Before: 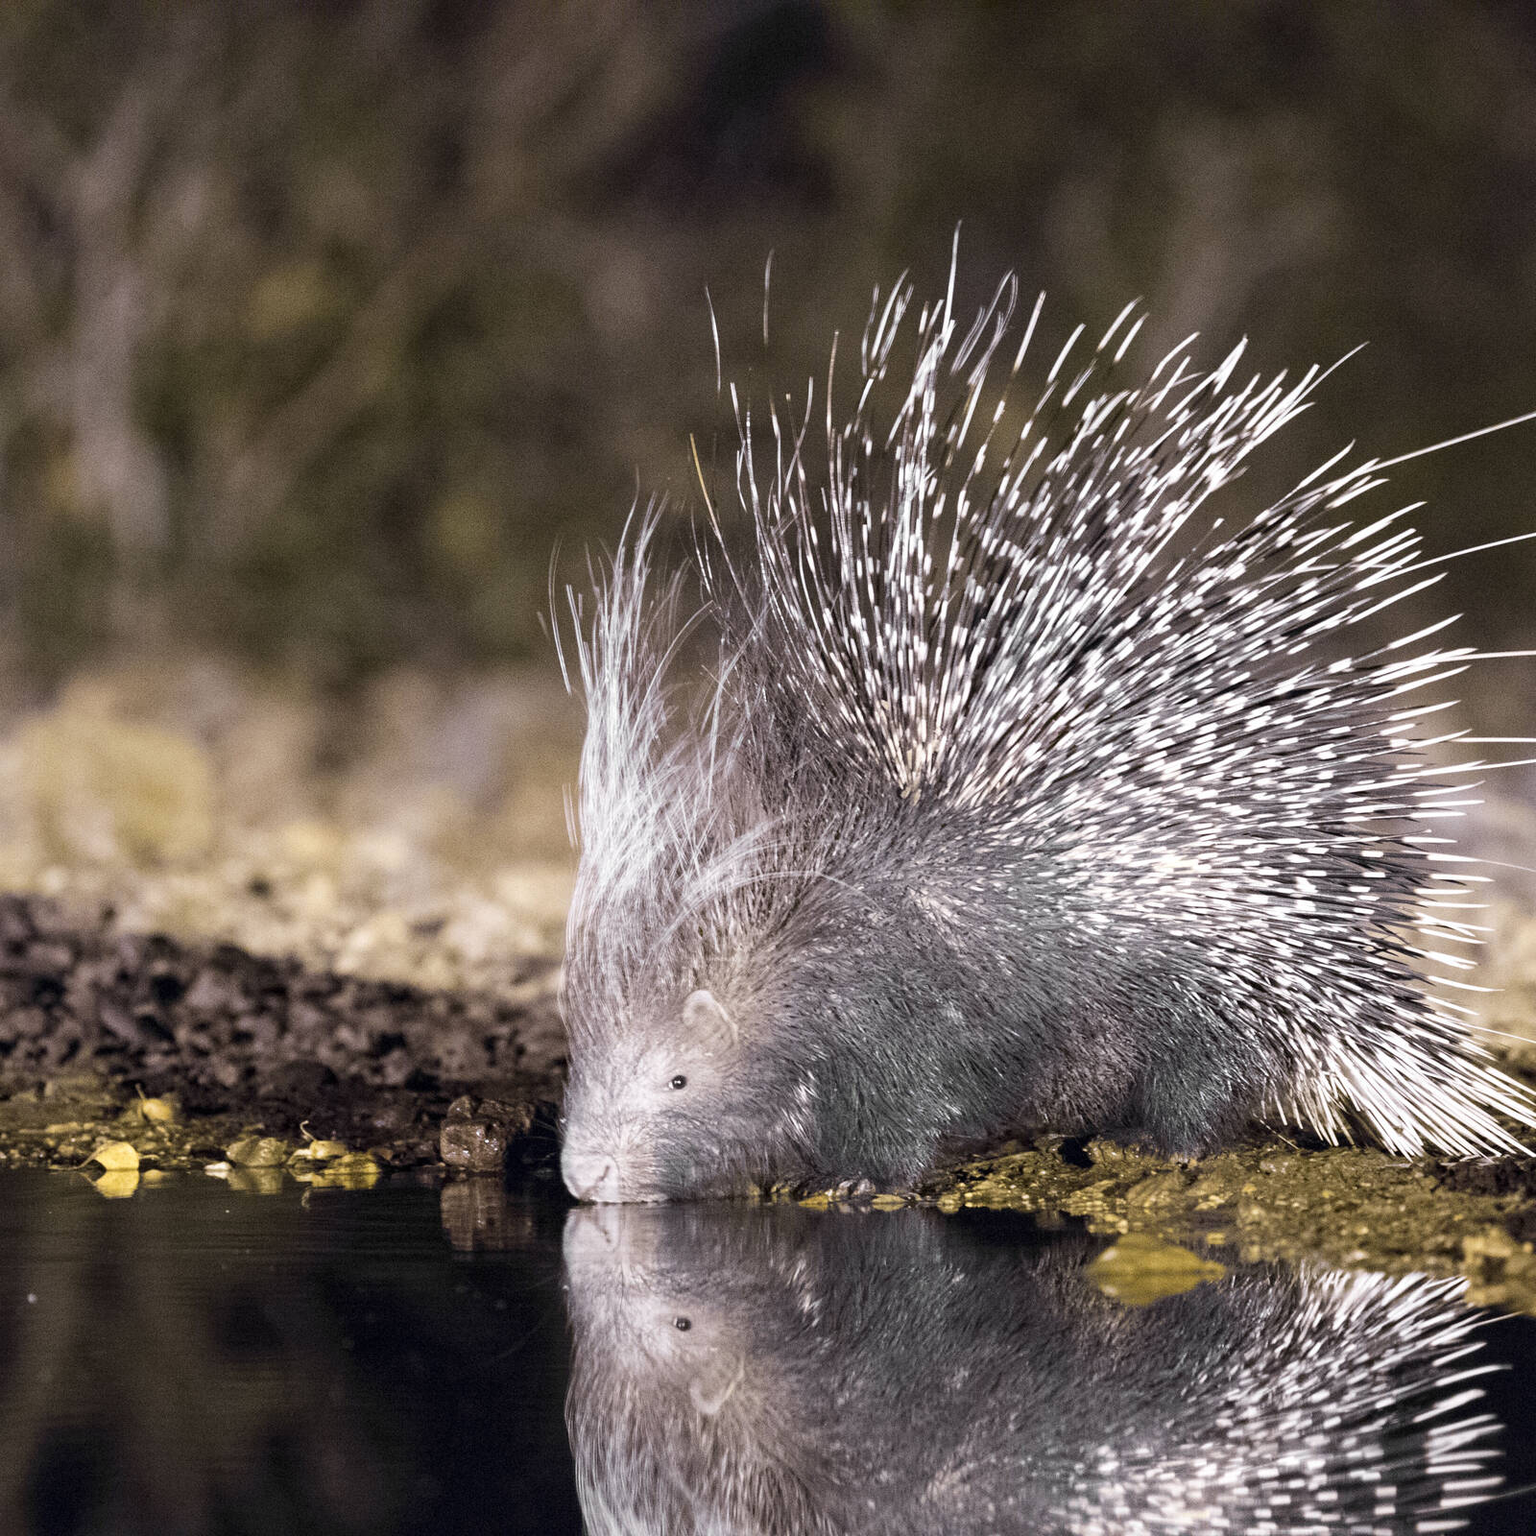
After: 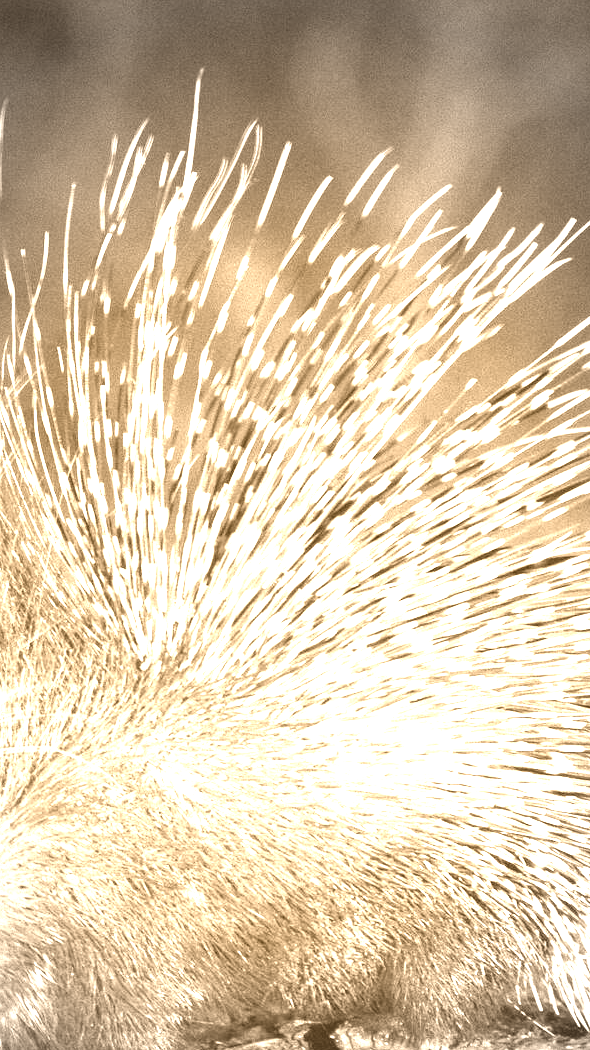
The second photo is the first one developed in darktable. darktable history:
colorize: hue 28.8°, source mix 100%
crop and rotate: left 49.936%, top 10.094%, right 13.136%, bottom 24.256%
exposure: black level correction 0, exposure 1.45 EV, compensate exposure bias true, compensate highlight preservation false
color zones: curves: ch0 [(0.25, 0.5) (0.463, 0.627) (0.484, 0.637) (0.75, 0.5)]
white balance: red 0.926, green 1.003, blue 1.133
vignetting: fall-off start 64.63%, center (-0.034, 0.148), width/height ratio 0.881
